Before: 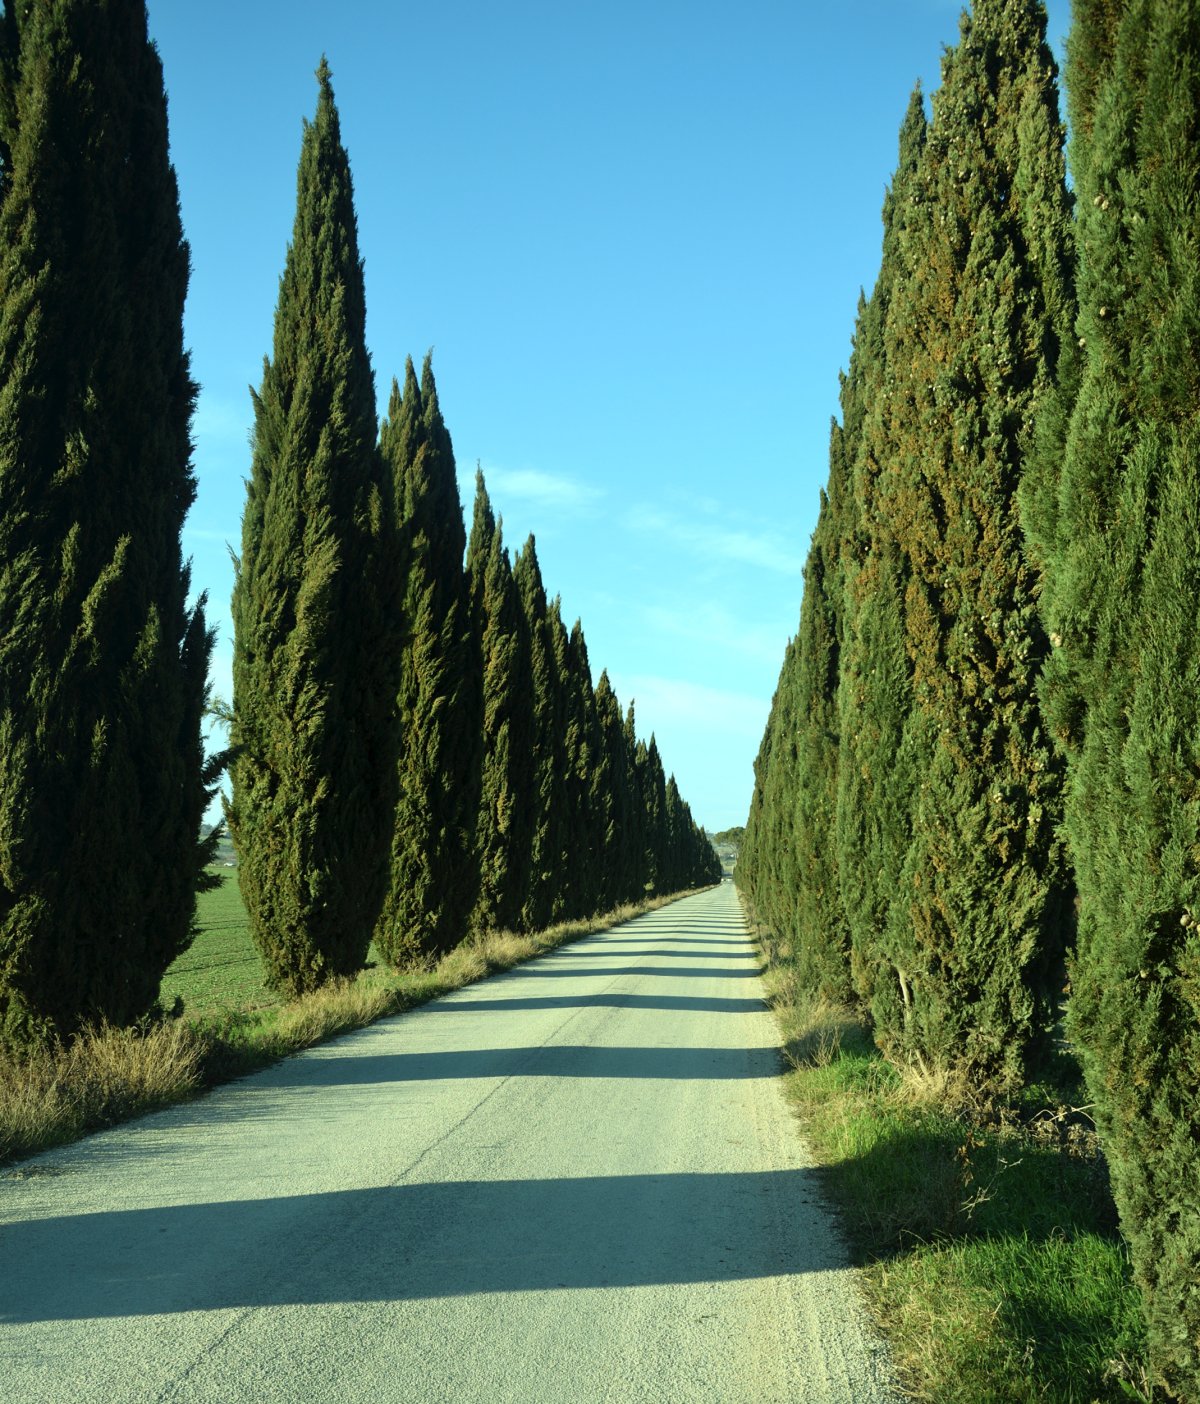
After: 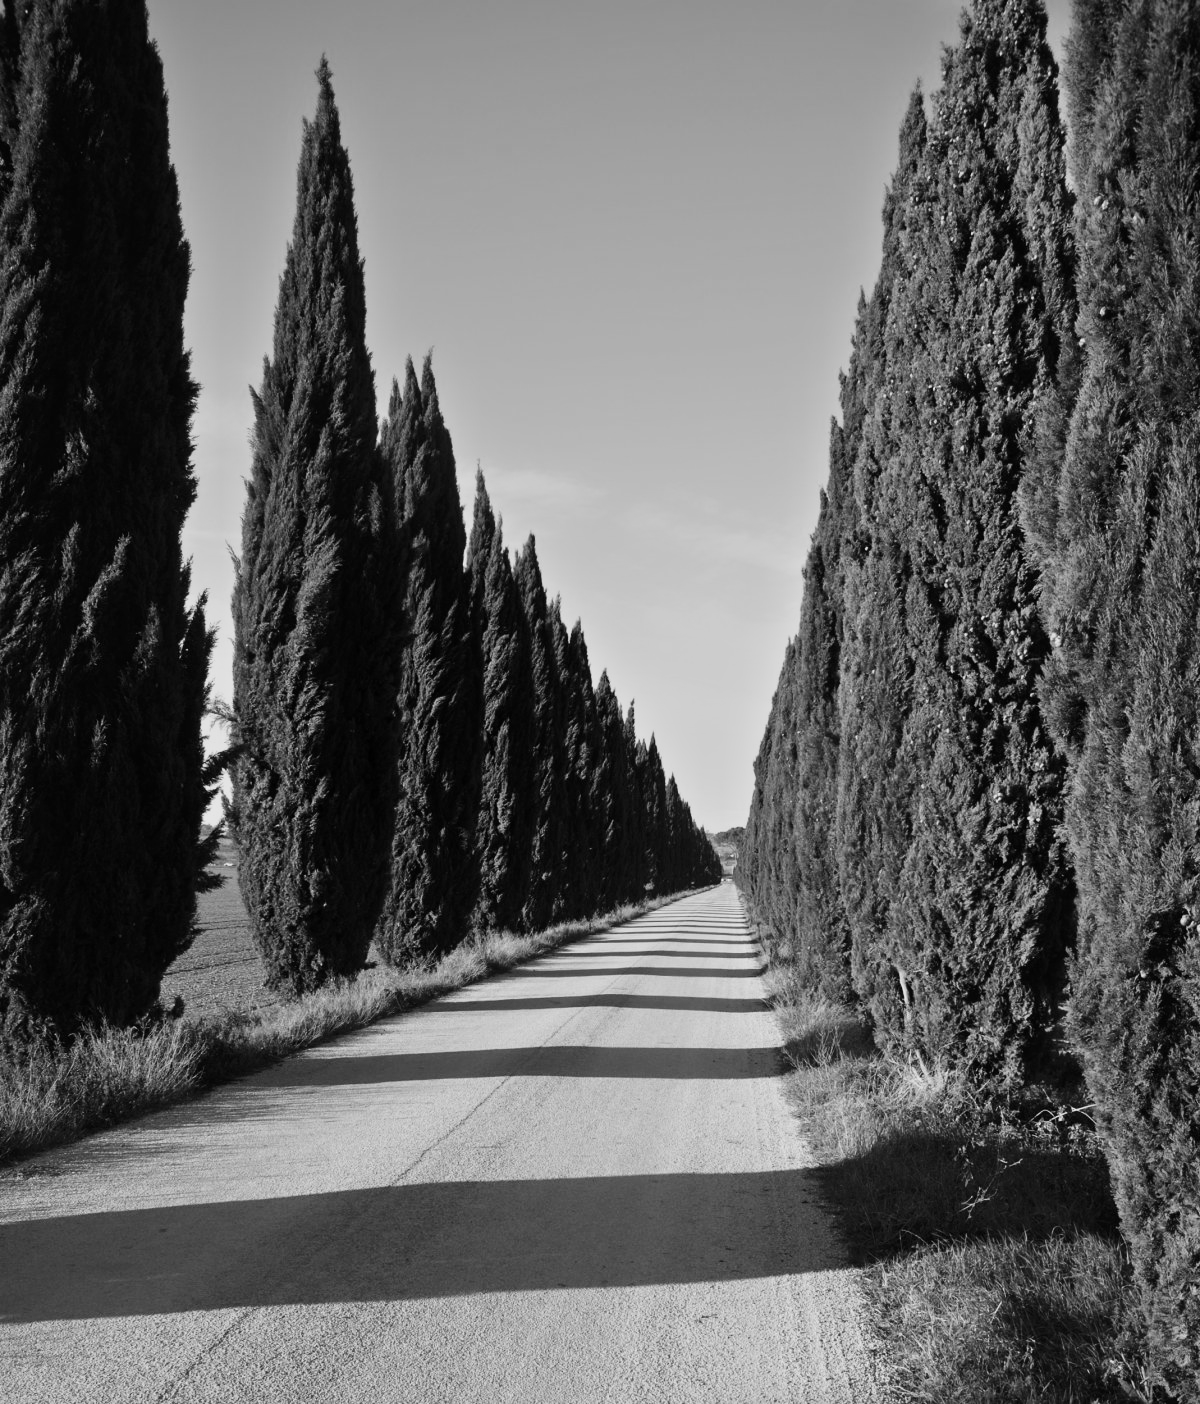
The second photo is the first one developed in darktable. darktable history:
monochrome: a 73.58, b 64.21
white balance: red 0.766, blue 1.537
contrast brightness saturation: contrast 0.18, saturation 0.3
